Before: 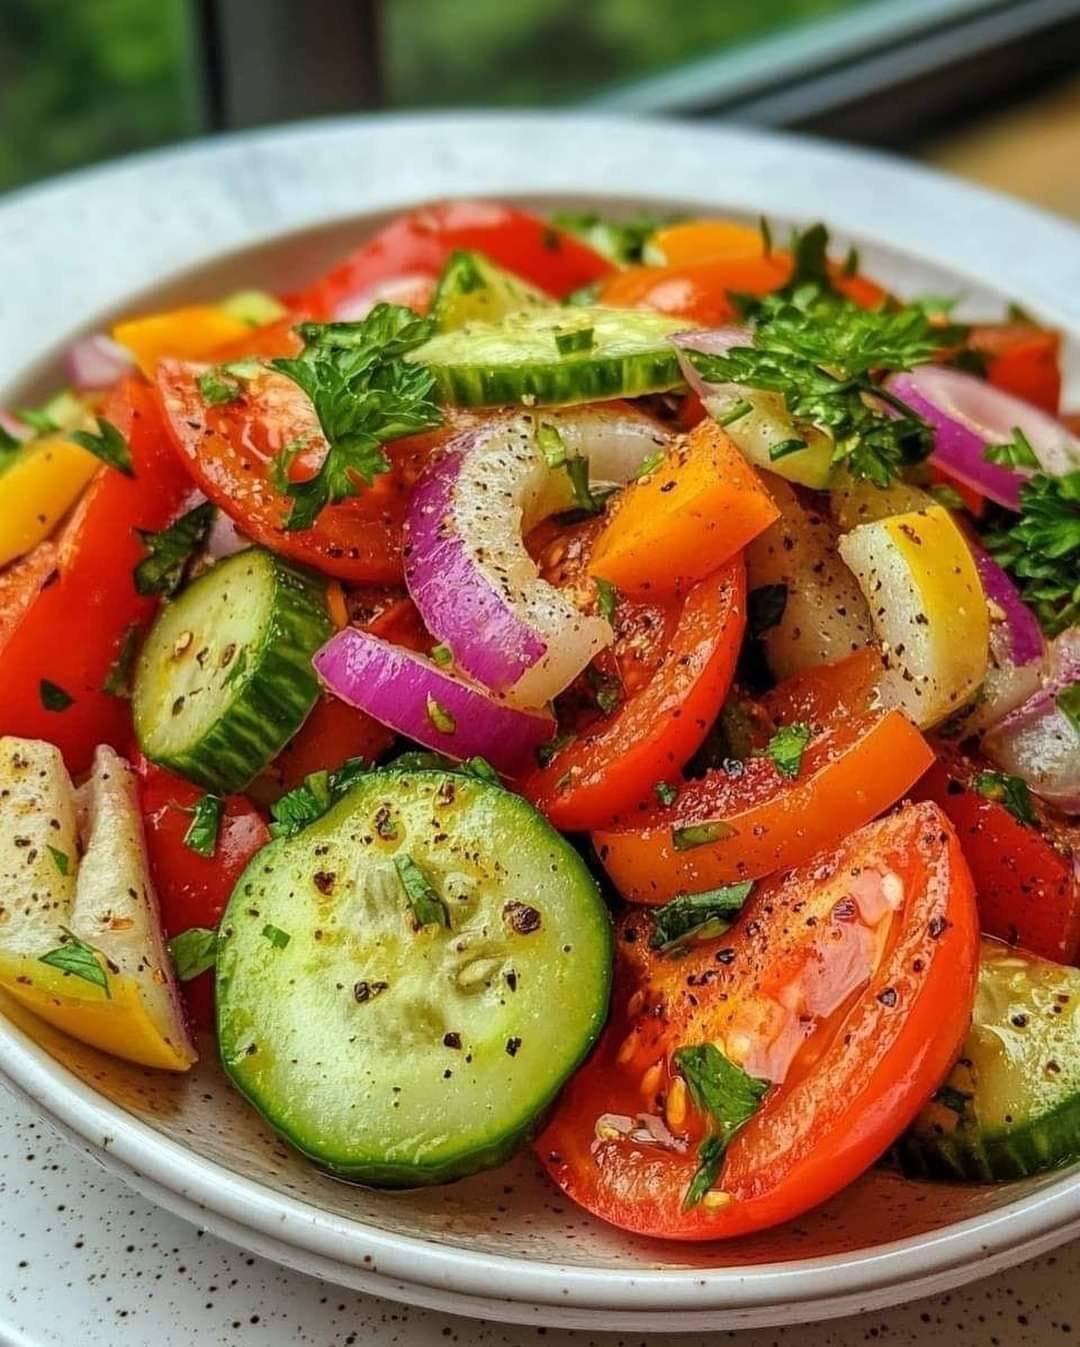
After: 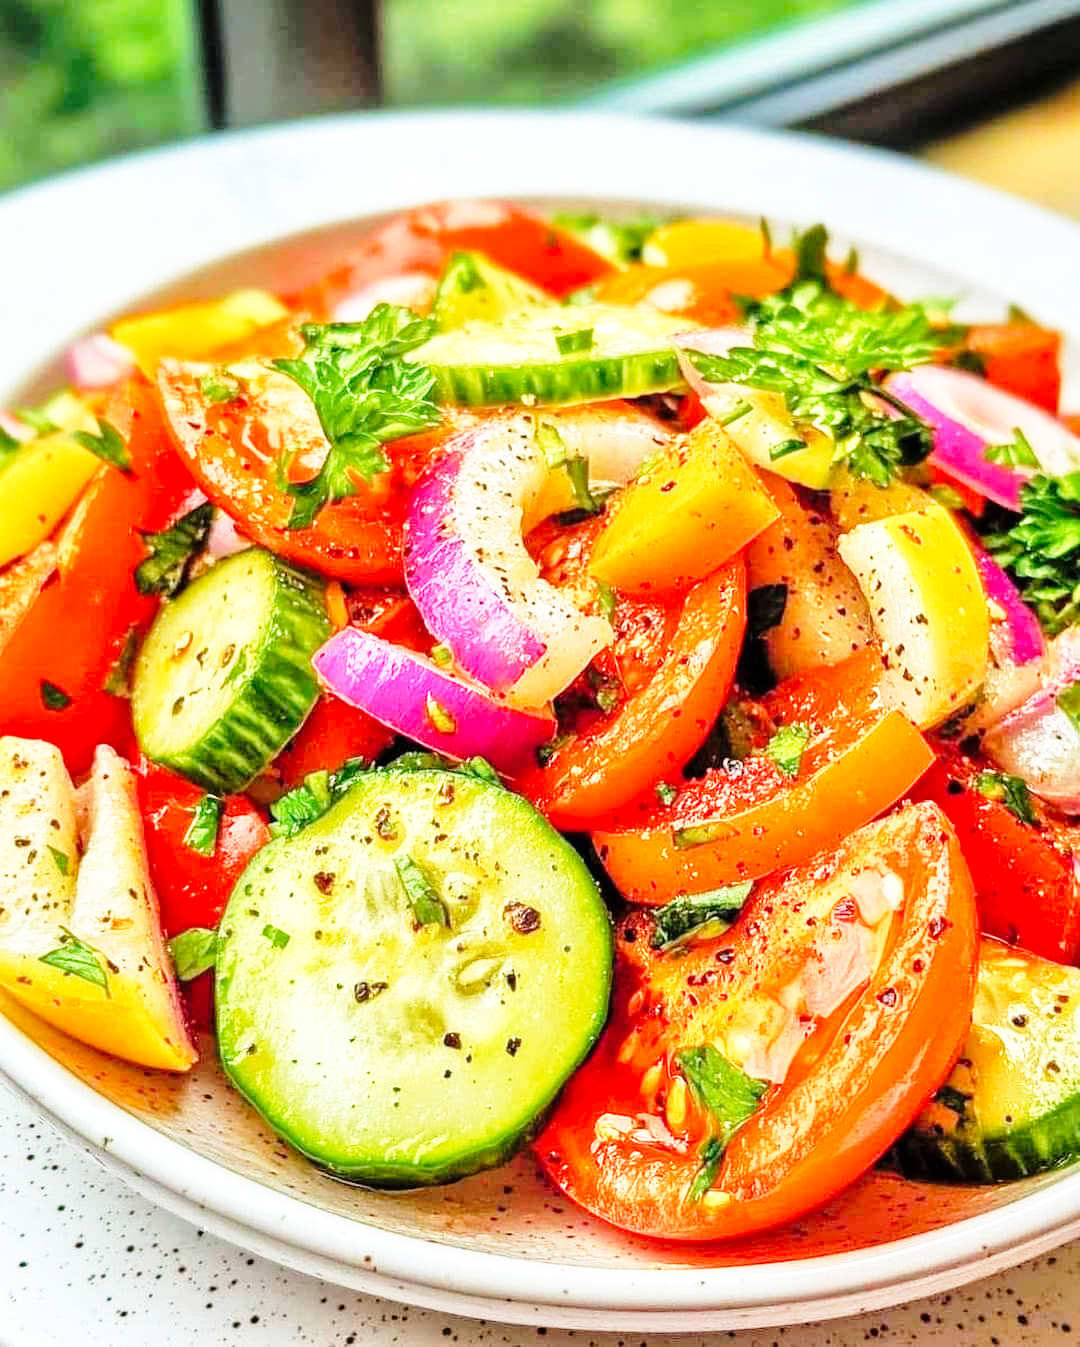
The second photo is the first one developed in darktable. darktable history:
base curve: curves: ch0 [(0, 0) (0.026, 0.03) (0.109, 0.232) (0.351, 0.748) (0.669, 0.968) (1, 1)], preserve colors none
tone equalizer: -7 EV 0.15 EV, -6 EV 0.6 EV, -5 EV 1.15 EV, -4 EV 1.33 EV, -3 EV 1.15 EV, -2 EV 0.6 EV, -1 EV 0.15 EV, mask exposure compensation -0.5 EV
